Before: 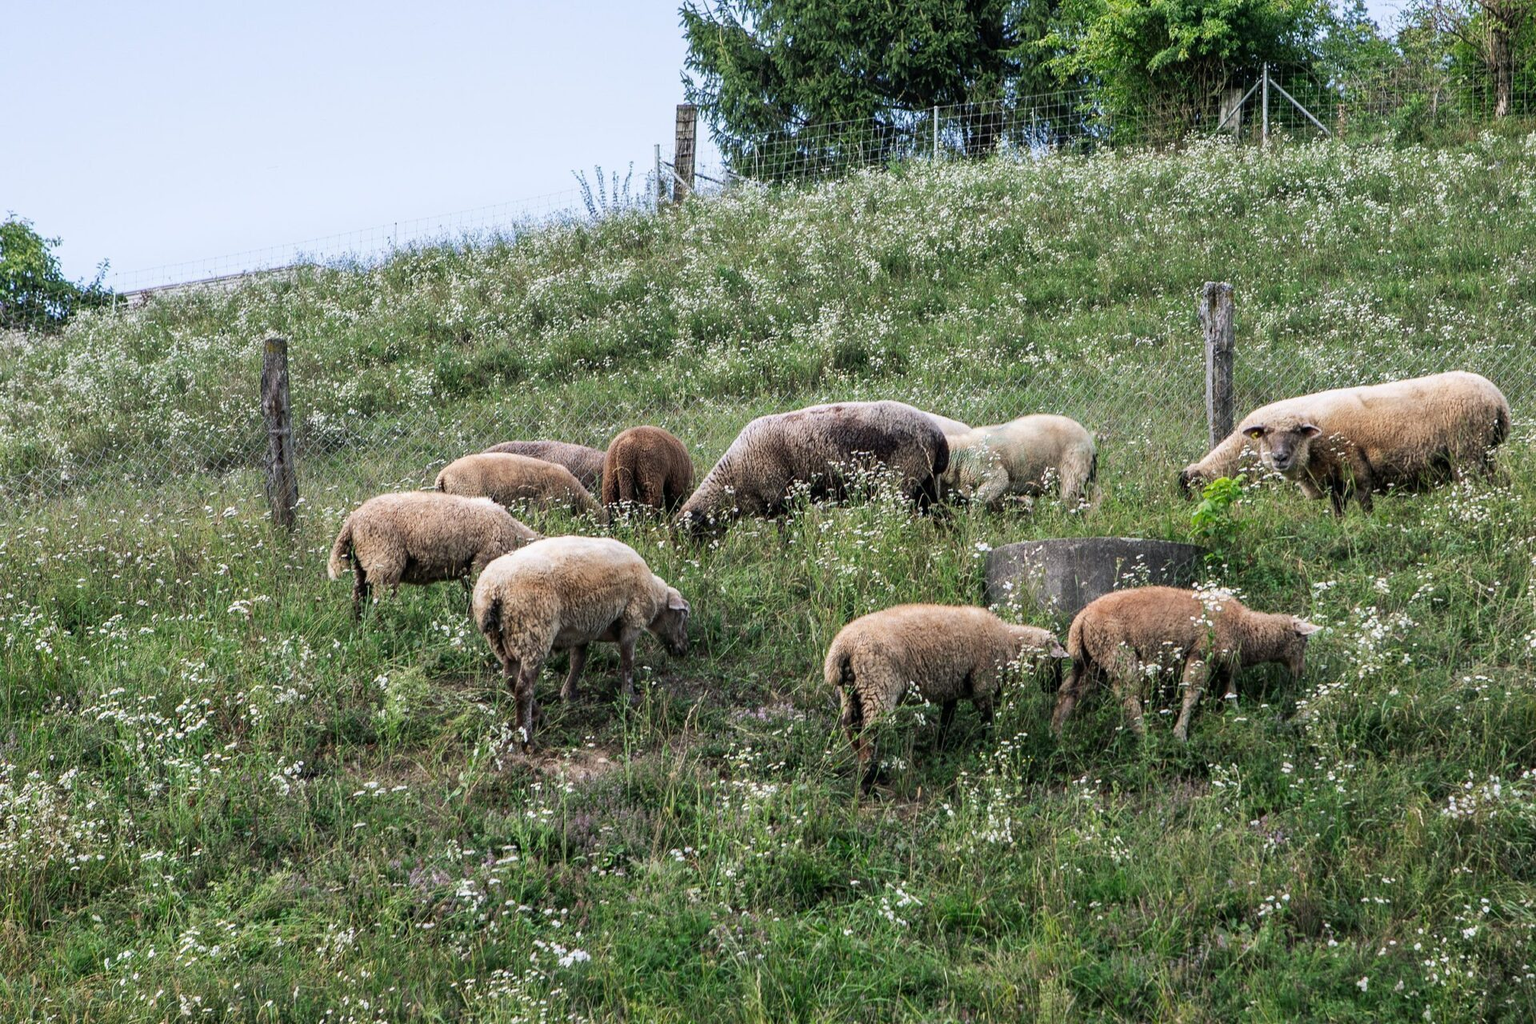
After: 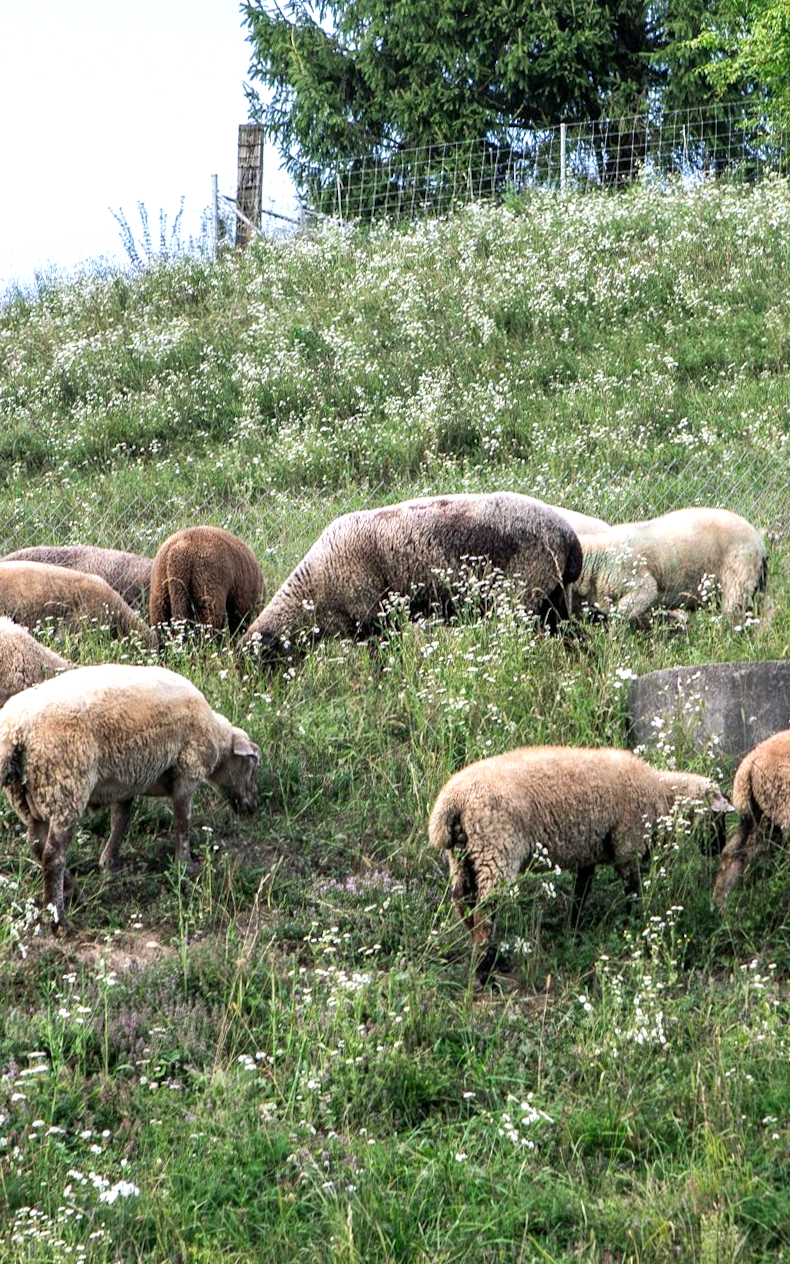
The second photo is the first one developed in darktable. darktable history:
exposure: black level correction 0.001, exposure 0.5 EV, compensate exposure bias true, compensate highlight preservation false
rotate and perspective: rotation -0.45°, automatic cropping original format, crop left 0.008, crop right 0.992, crop top 0.012, crop bottom 0.988
crop: left 31.229%, right 27.105%
